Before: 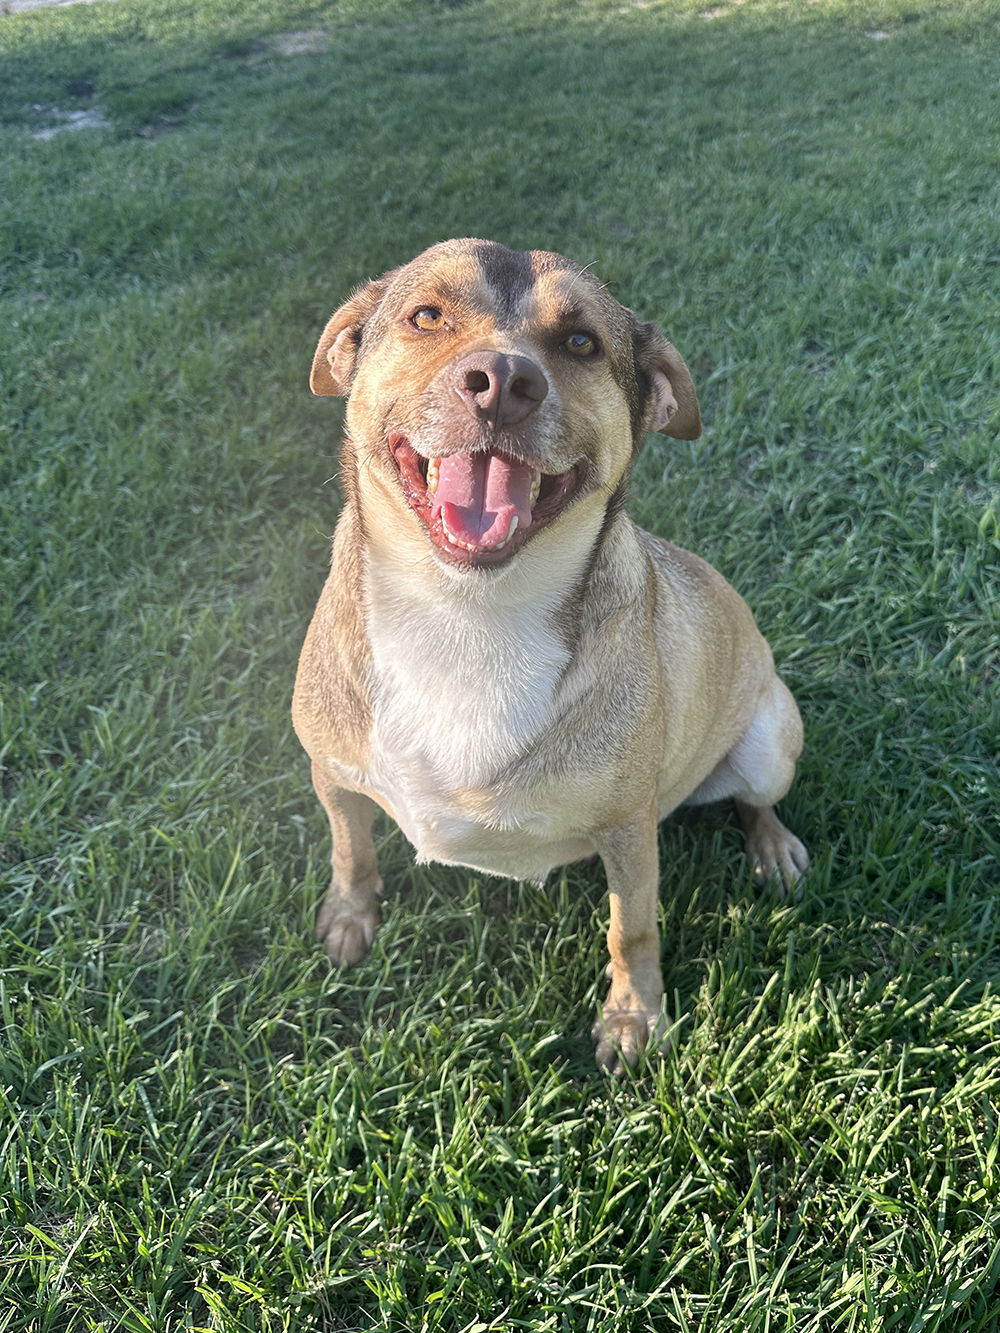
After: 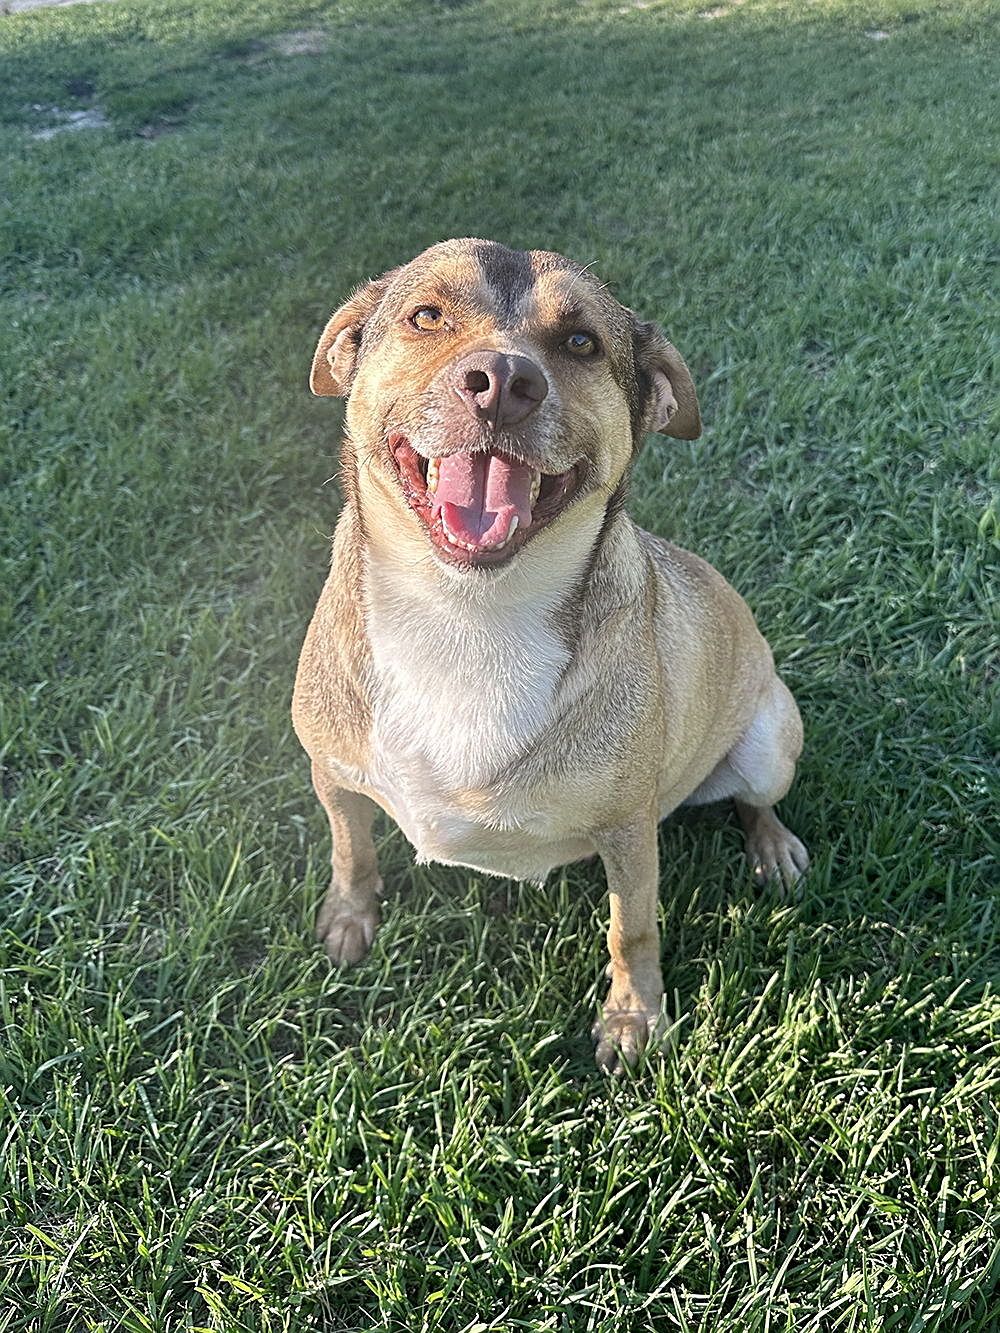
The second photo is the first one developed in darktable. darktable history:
sharpen: amount 0.748
